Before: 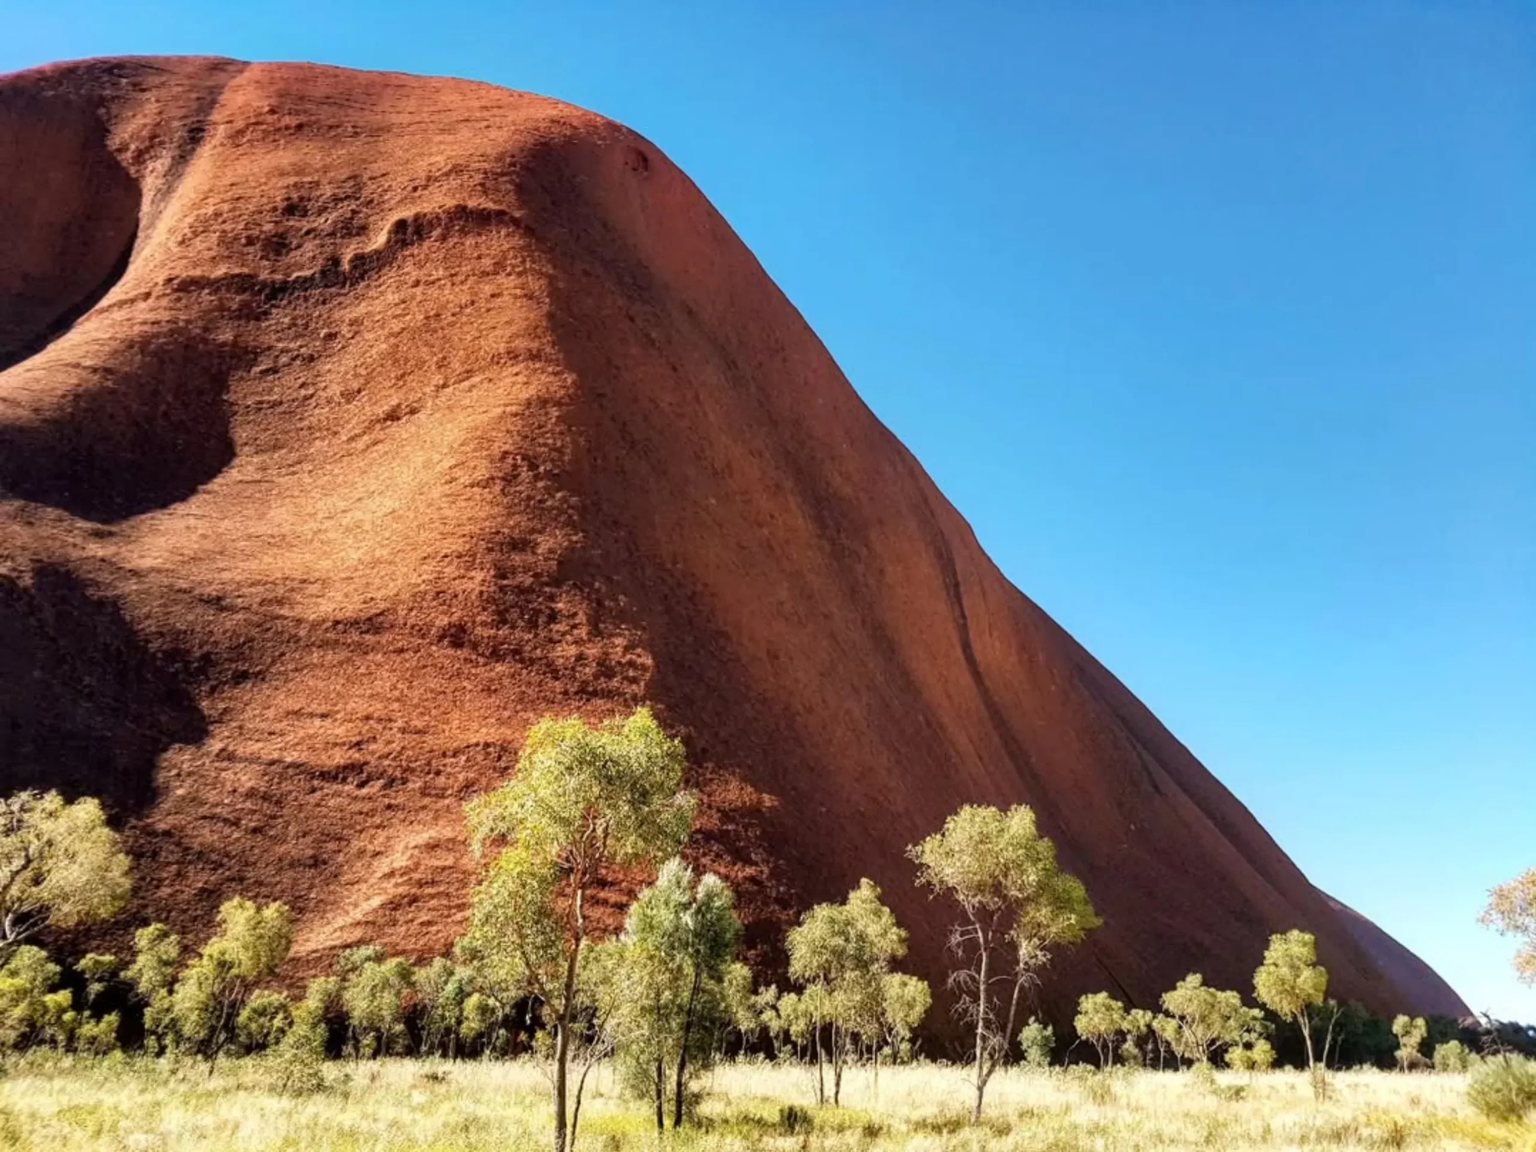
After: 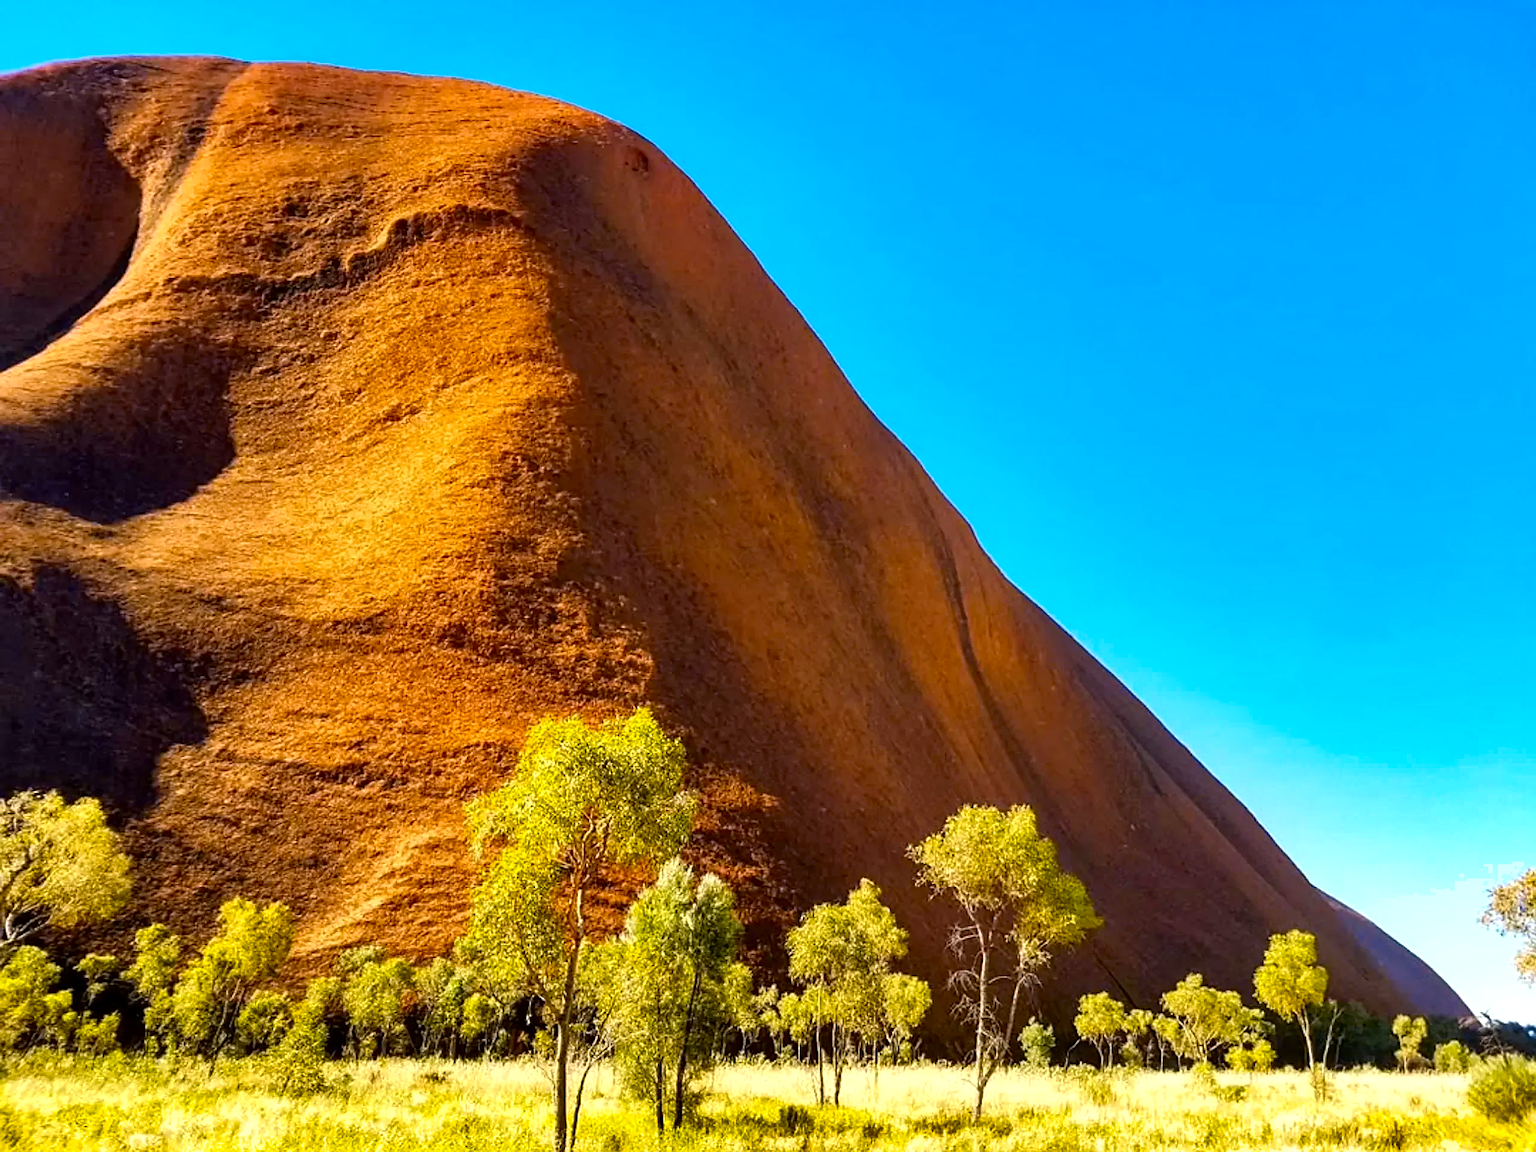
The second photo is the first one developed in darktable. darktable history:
exposure: black level correction 0.001, exposure 0.191 EV, compensate highlight preservation false
color contrast: green-magenta contrast 1.12, blue-yellow contrast 1.95, unbound 0
sharpen: radius 1.4, amount 1.25, threshold 0.7
shadows and highlights: shadows 12, white point adjustment 1.2, soften with gaussian
